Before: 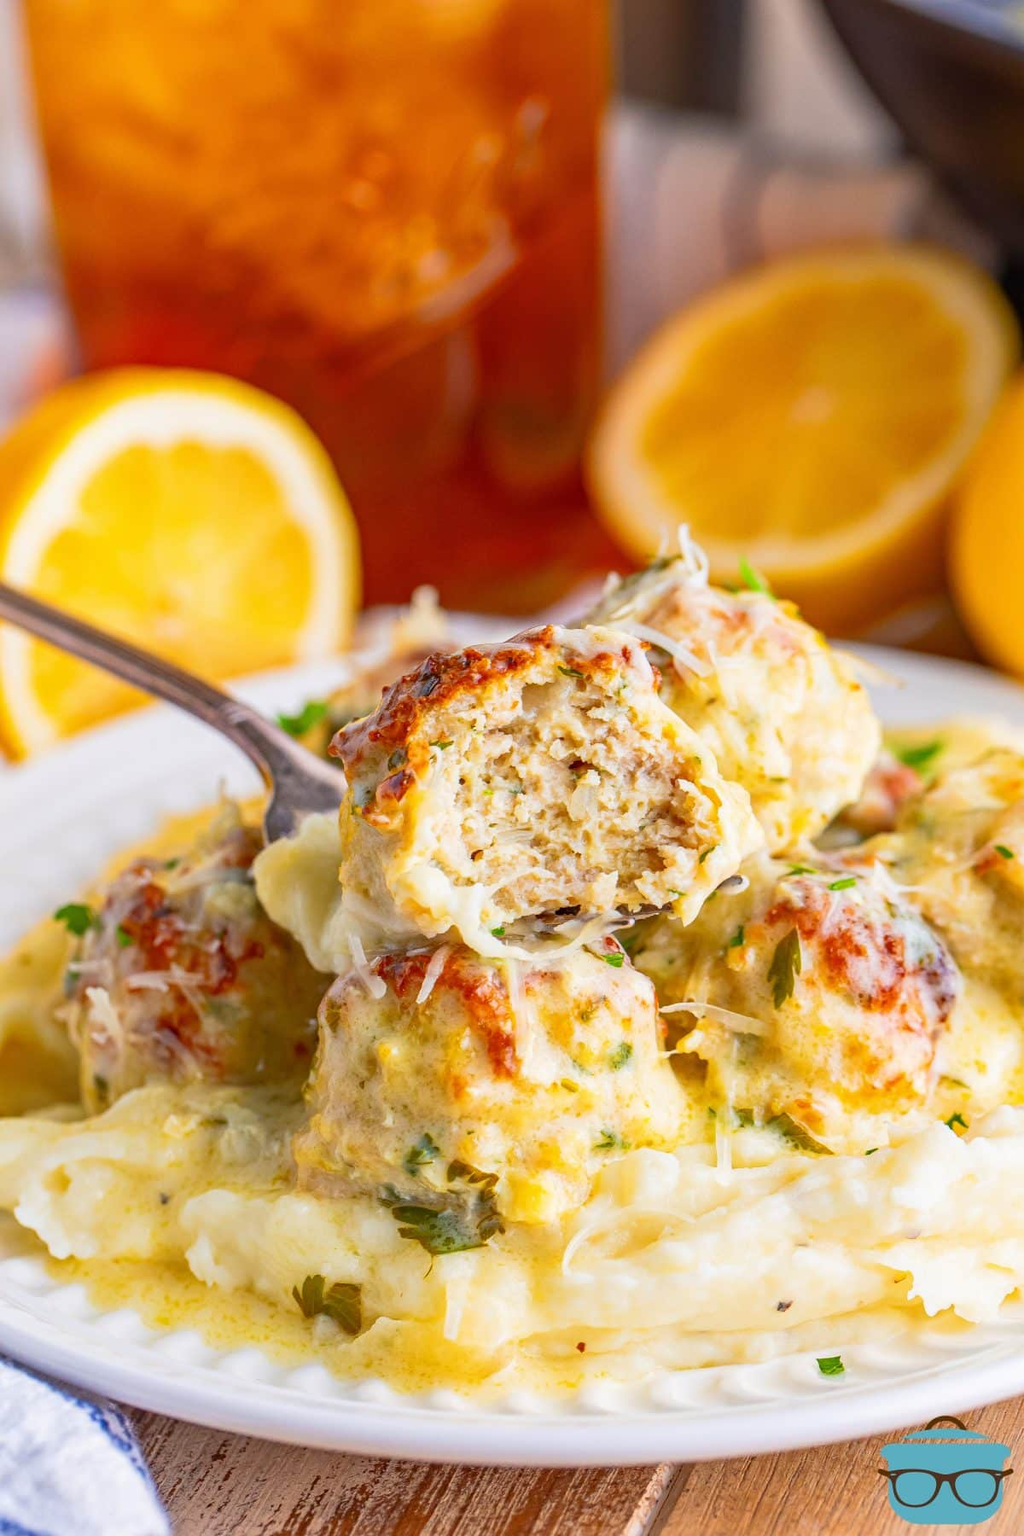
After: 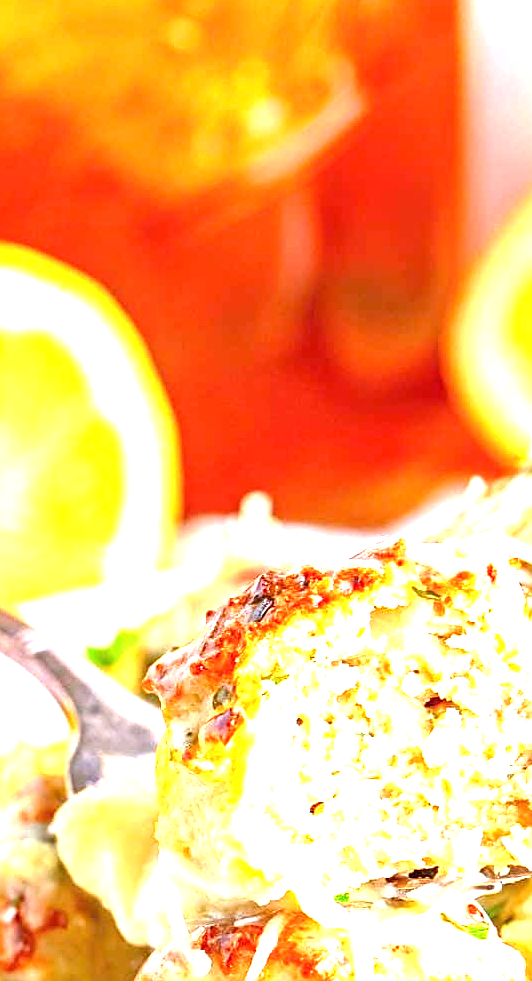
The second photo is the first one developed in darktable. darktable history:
exposure: black level correction 0, exposure 2 EV, compensate highlight preservation false
sharpen: on, module defaults
crop: left 20.248%, top 10.803%, right 35.34%, bottom 34.69%
